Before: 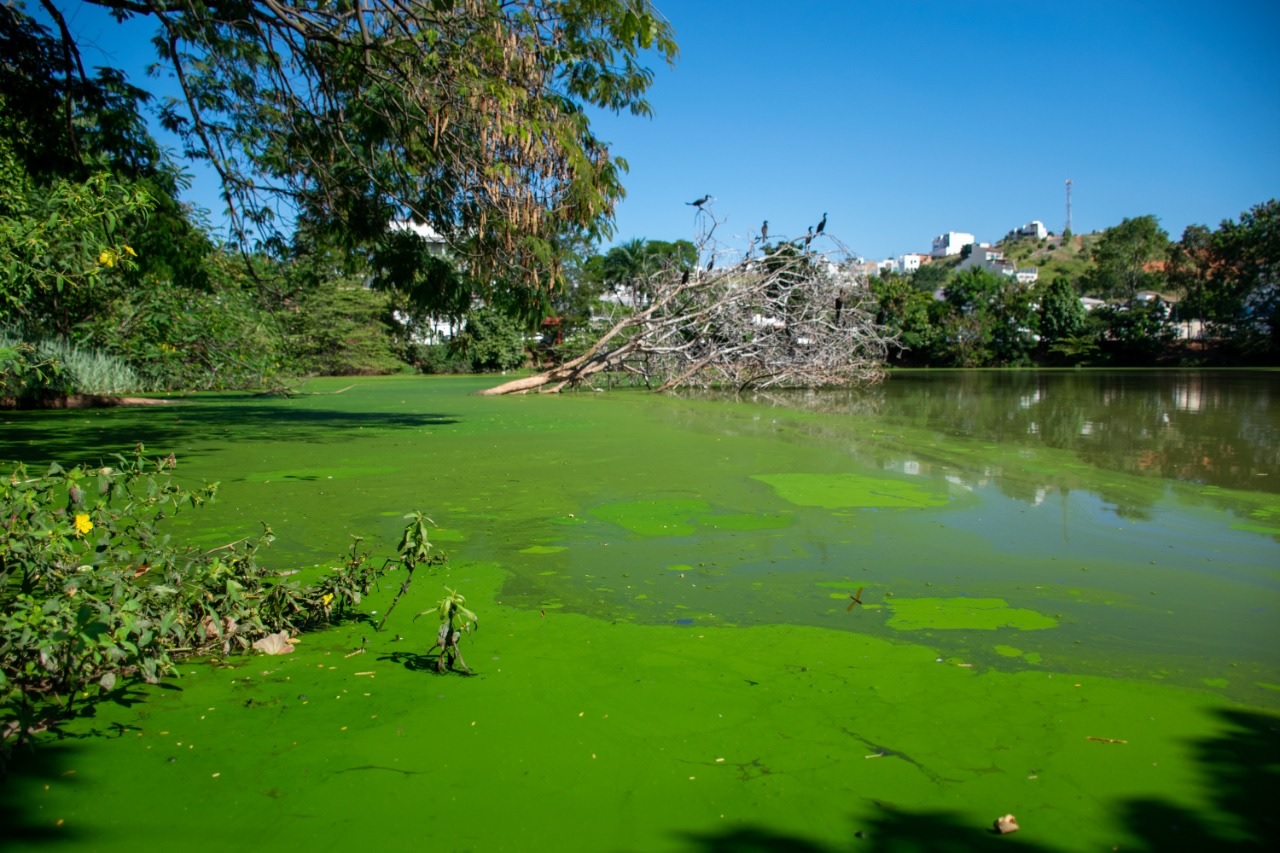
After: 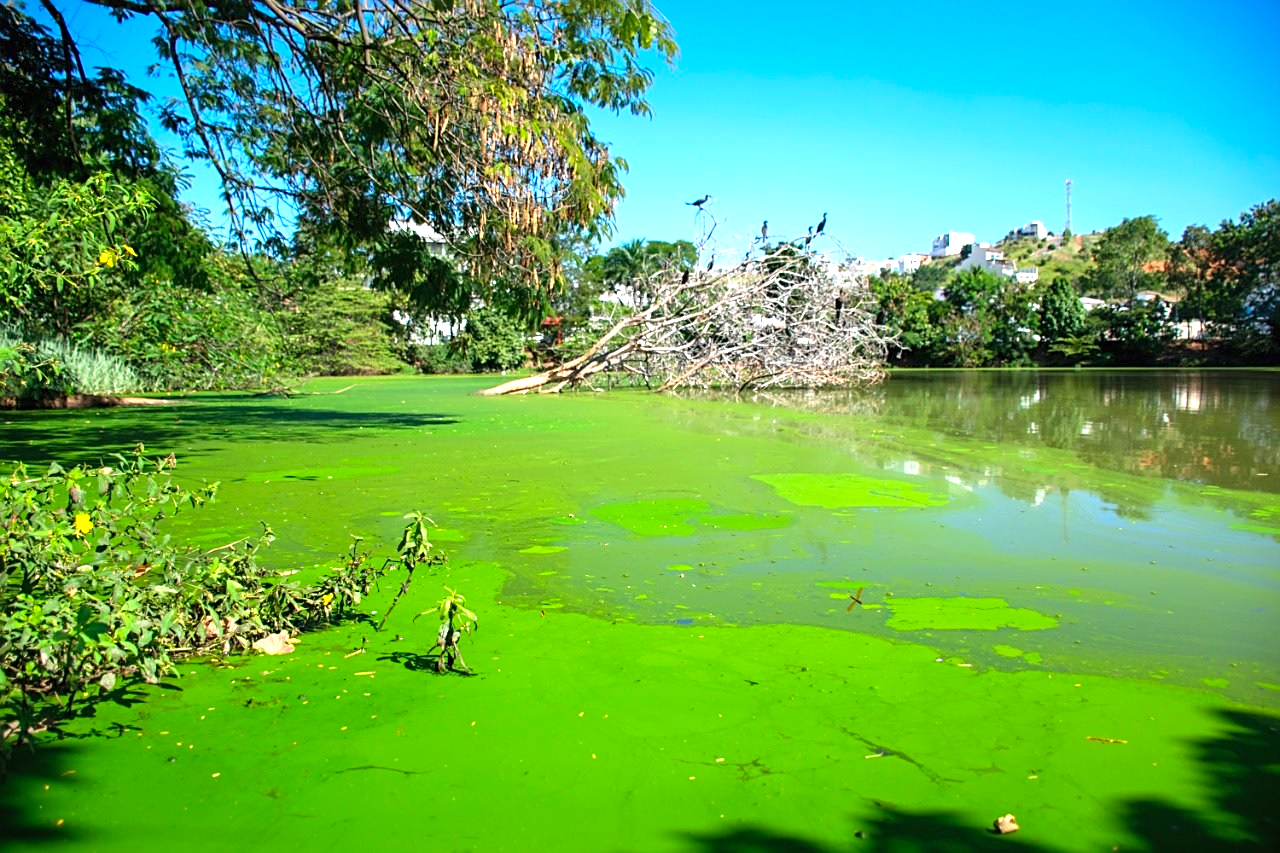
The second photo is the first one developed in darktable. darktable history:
sharpen: on, module defaults
contrast brightness saturation: contrast 0.054, brightness 0.055, saturation 0.01
exposure: black level correction 0, exposure 1.126 EV, compensate highlight preservation false
color correction: highlights b* 0.014, saturation 1.15
